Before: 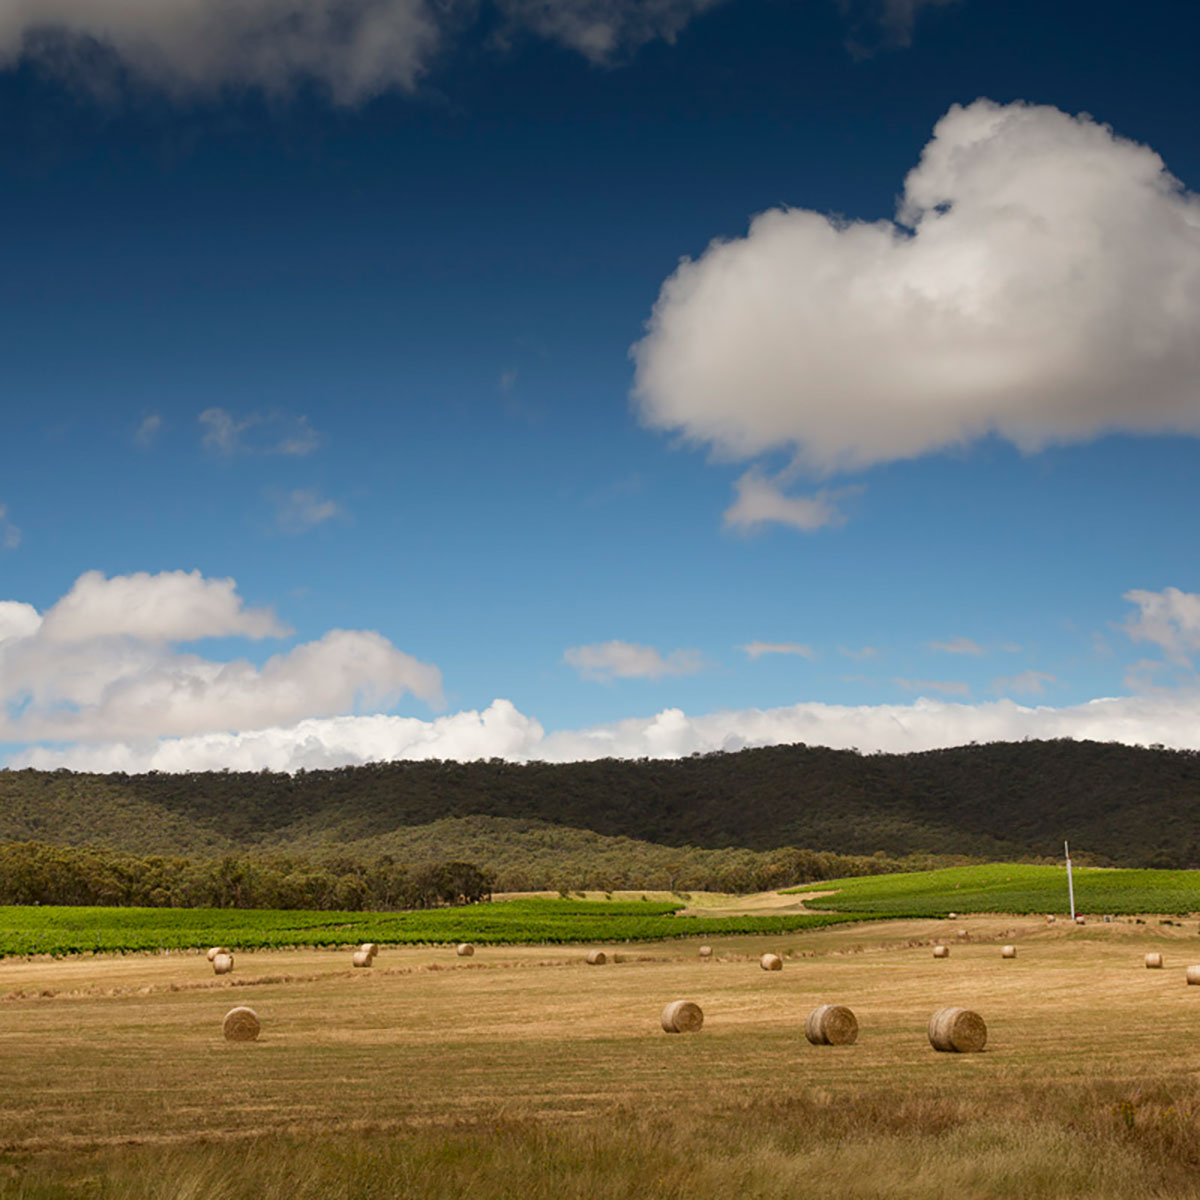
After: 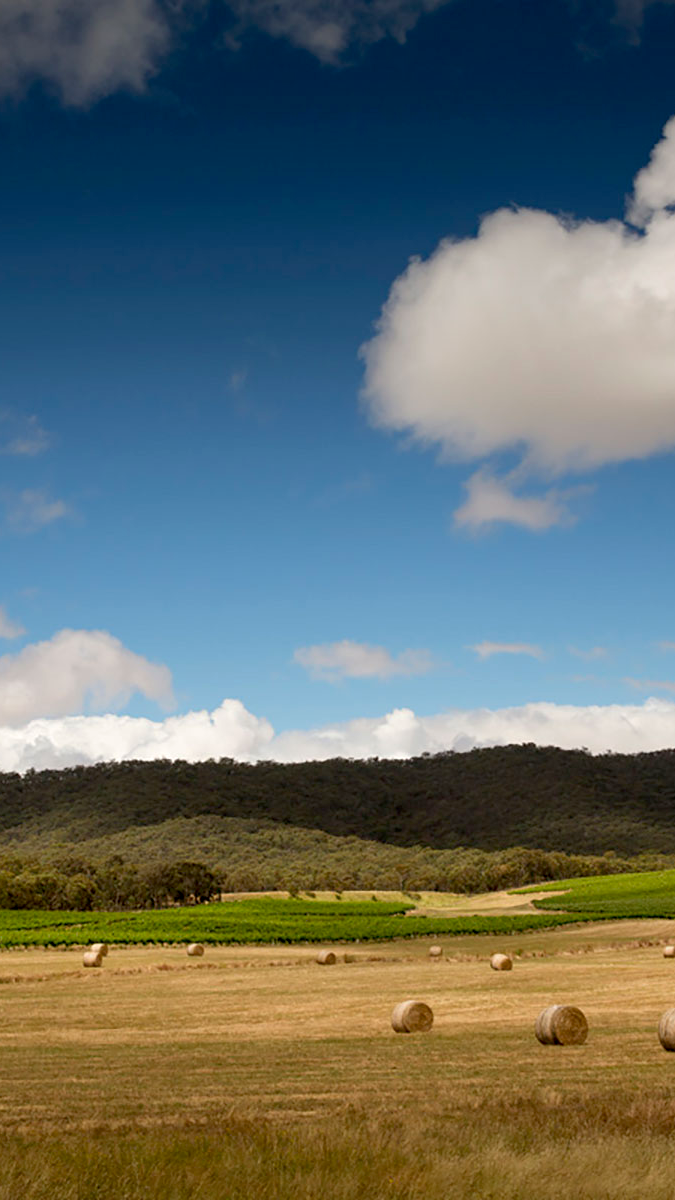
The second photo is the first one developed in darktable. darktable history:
color balance: on, module defaults
crop and rotate: left 22.516%, right 21.234%
exposure: black level correction 0.007, exposure 0.093 EV, compensate highlight preservation false
